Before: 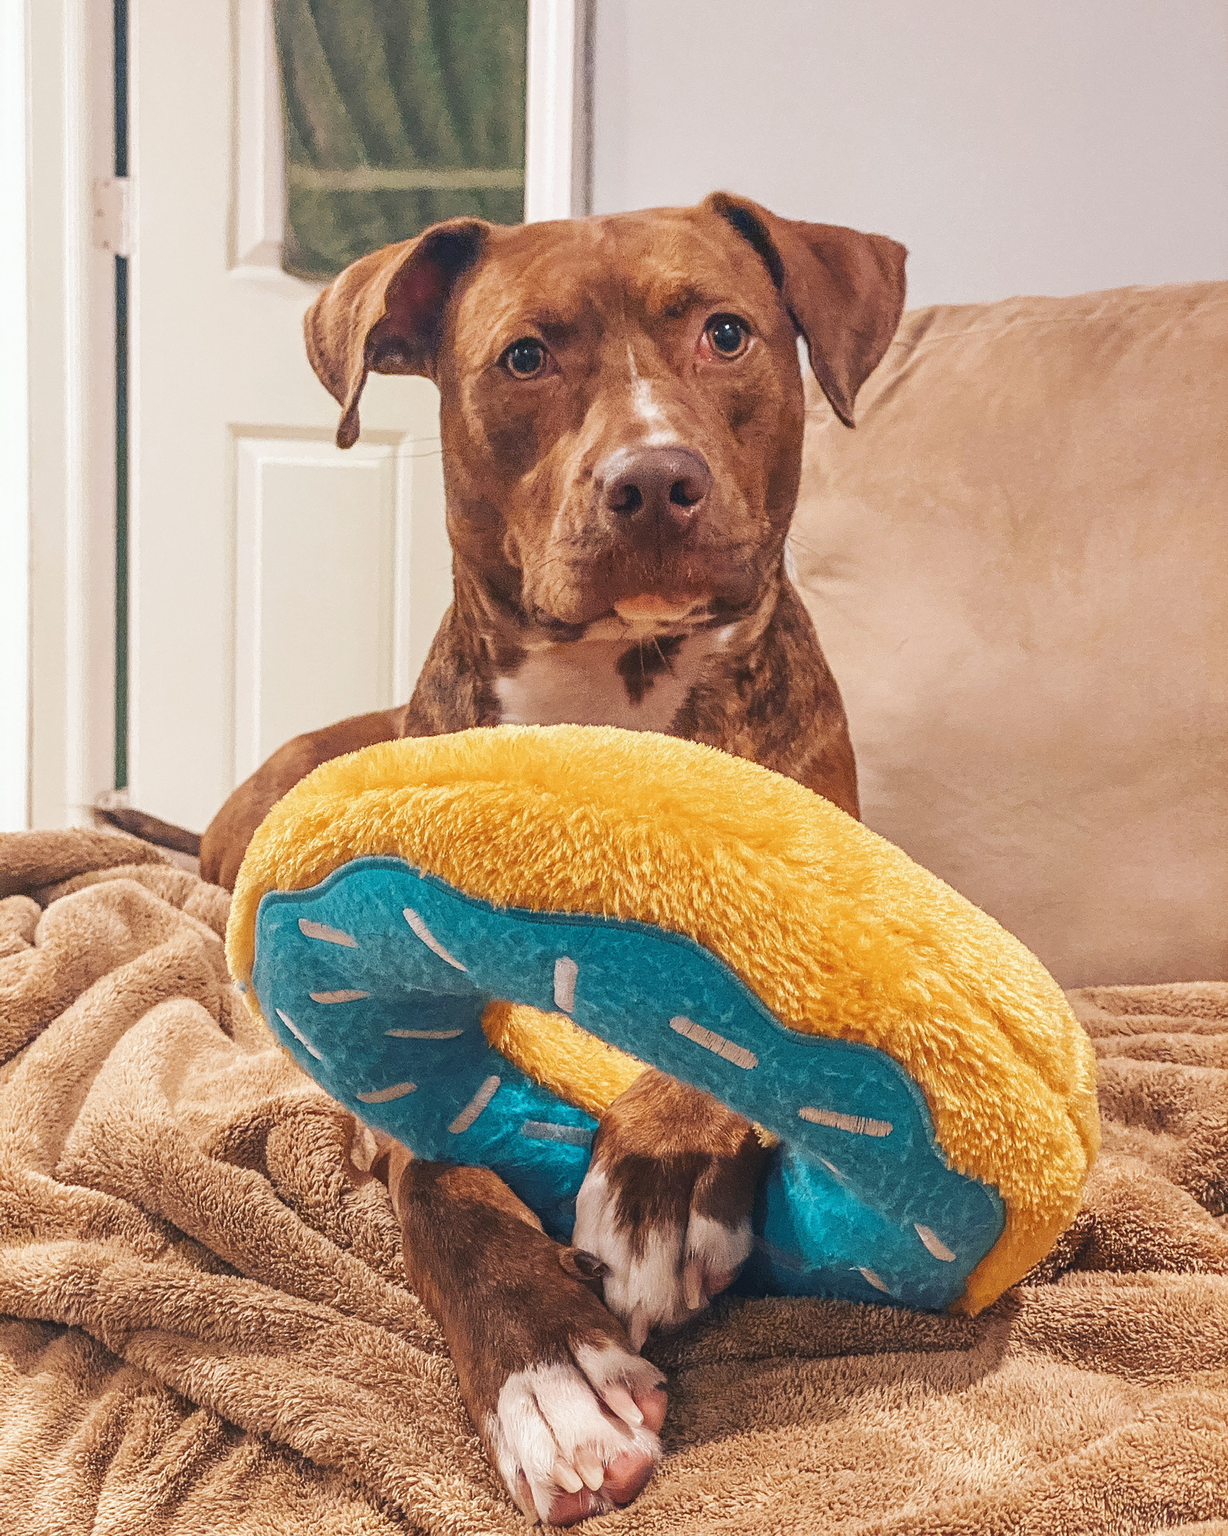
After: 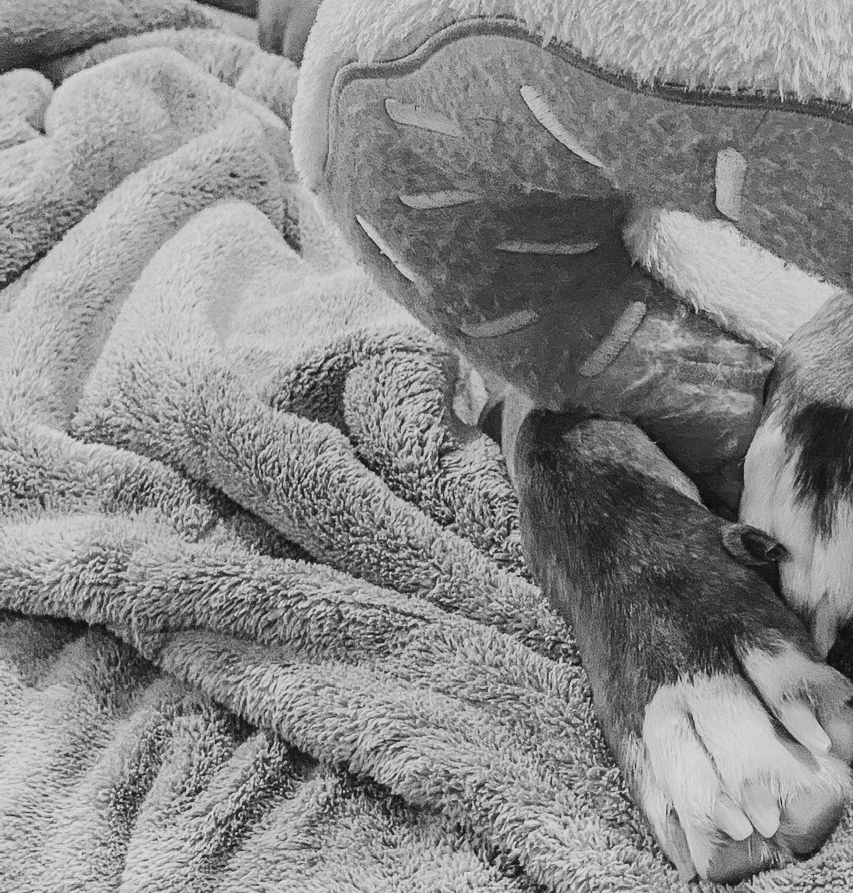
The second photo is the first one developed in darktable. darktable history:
contrast brightness saturation: contrast 0.114, saturation -0.15
exposure: black level correction -0.014, exposure -0.195 EV, compensate highlight preservation false
crop and rotate: top 54.84%, right 46.197%, bottom 0.102%
filmic rgb: black relative exposure -5.05 EV, white relative exposure 3.56 EV, threshold 2.99 EV, hardness 3.18, contrast 1.2, highlights saturation mix -49.02%, color science v5 (2021), contrast in shadows safe, contrast in highlights safe, enable highlight reconstruction true
tone equalizer: edges refinement/feathering 500, mask exposure compensation -1.57 EV, preserve details no
